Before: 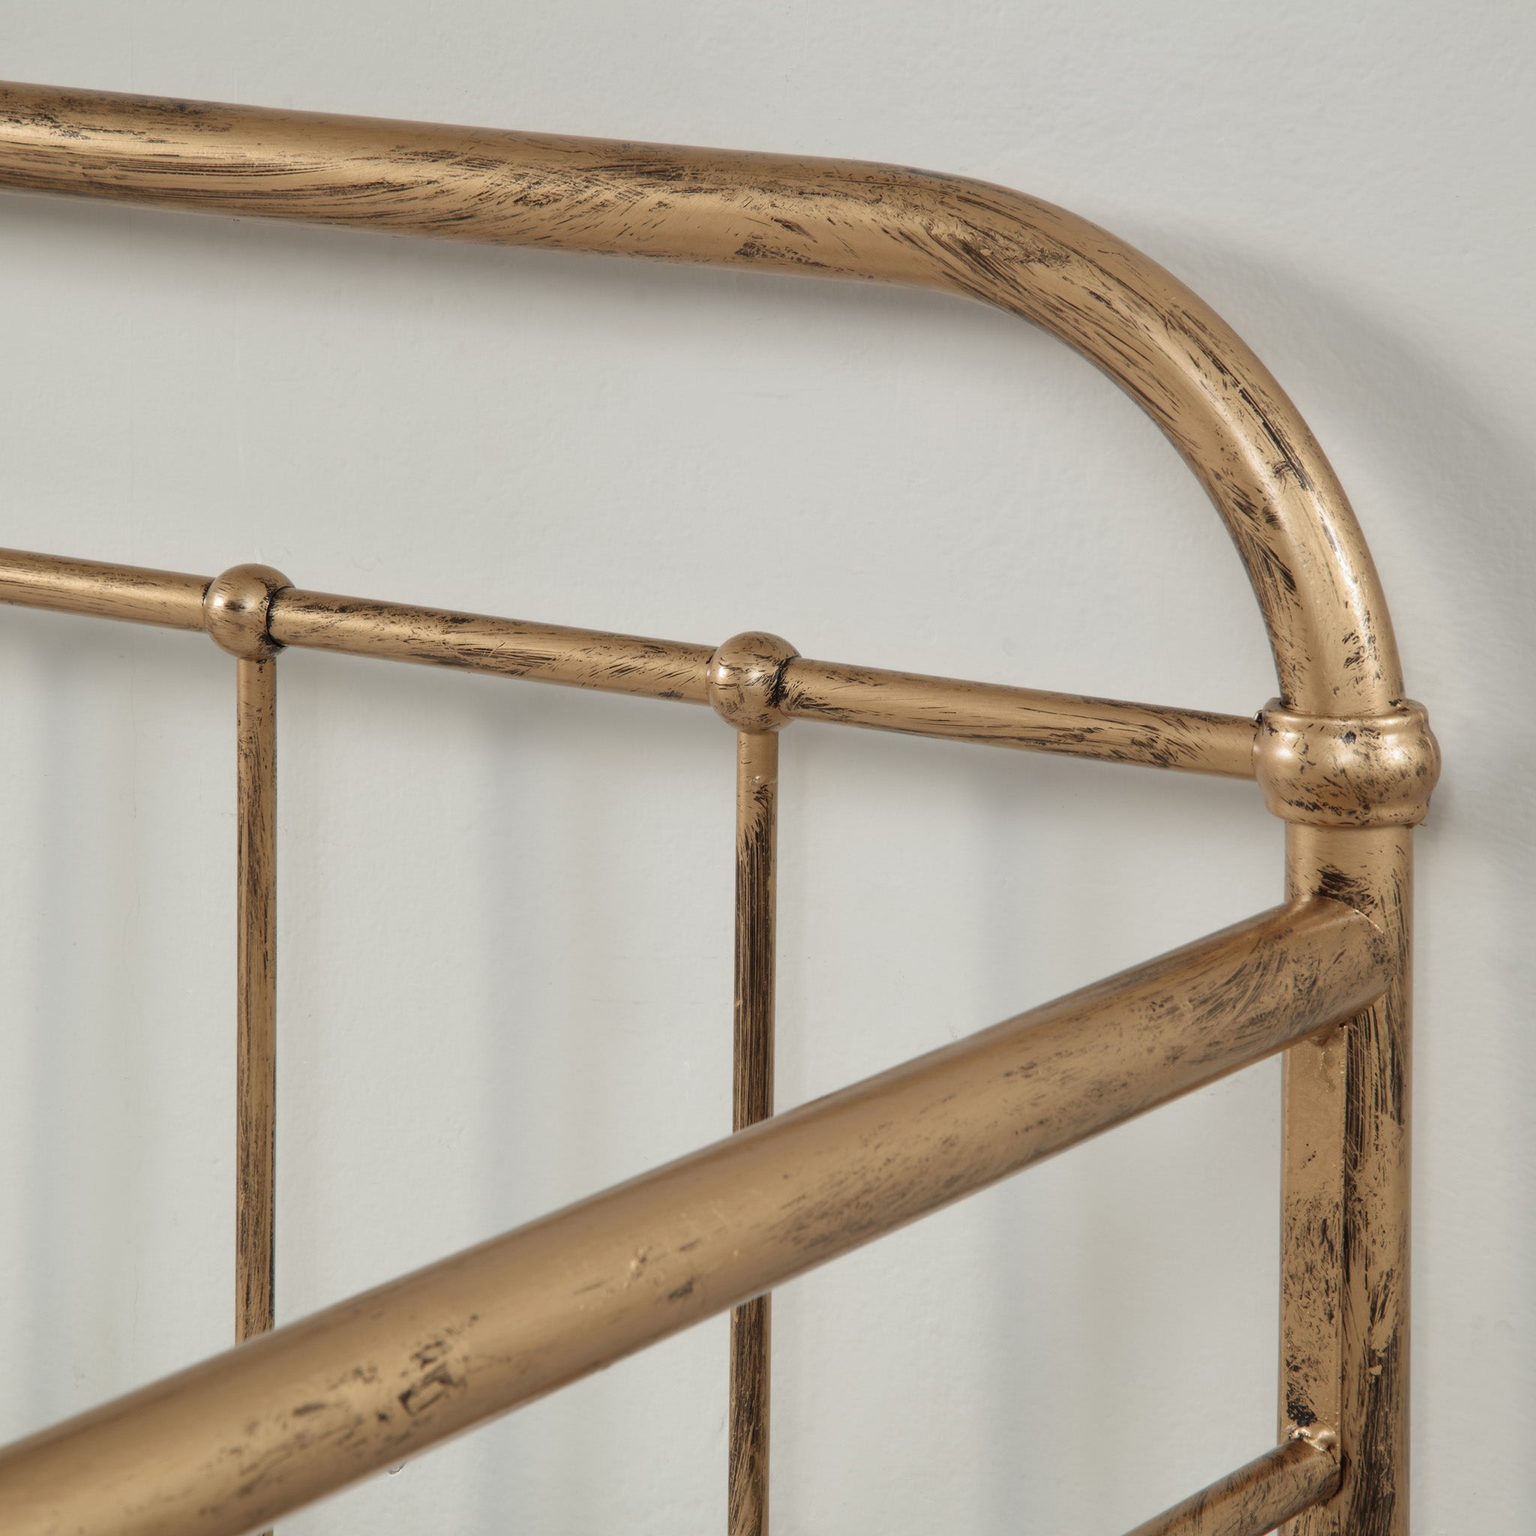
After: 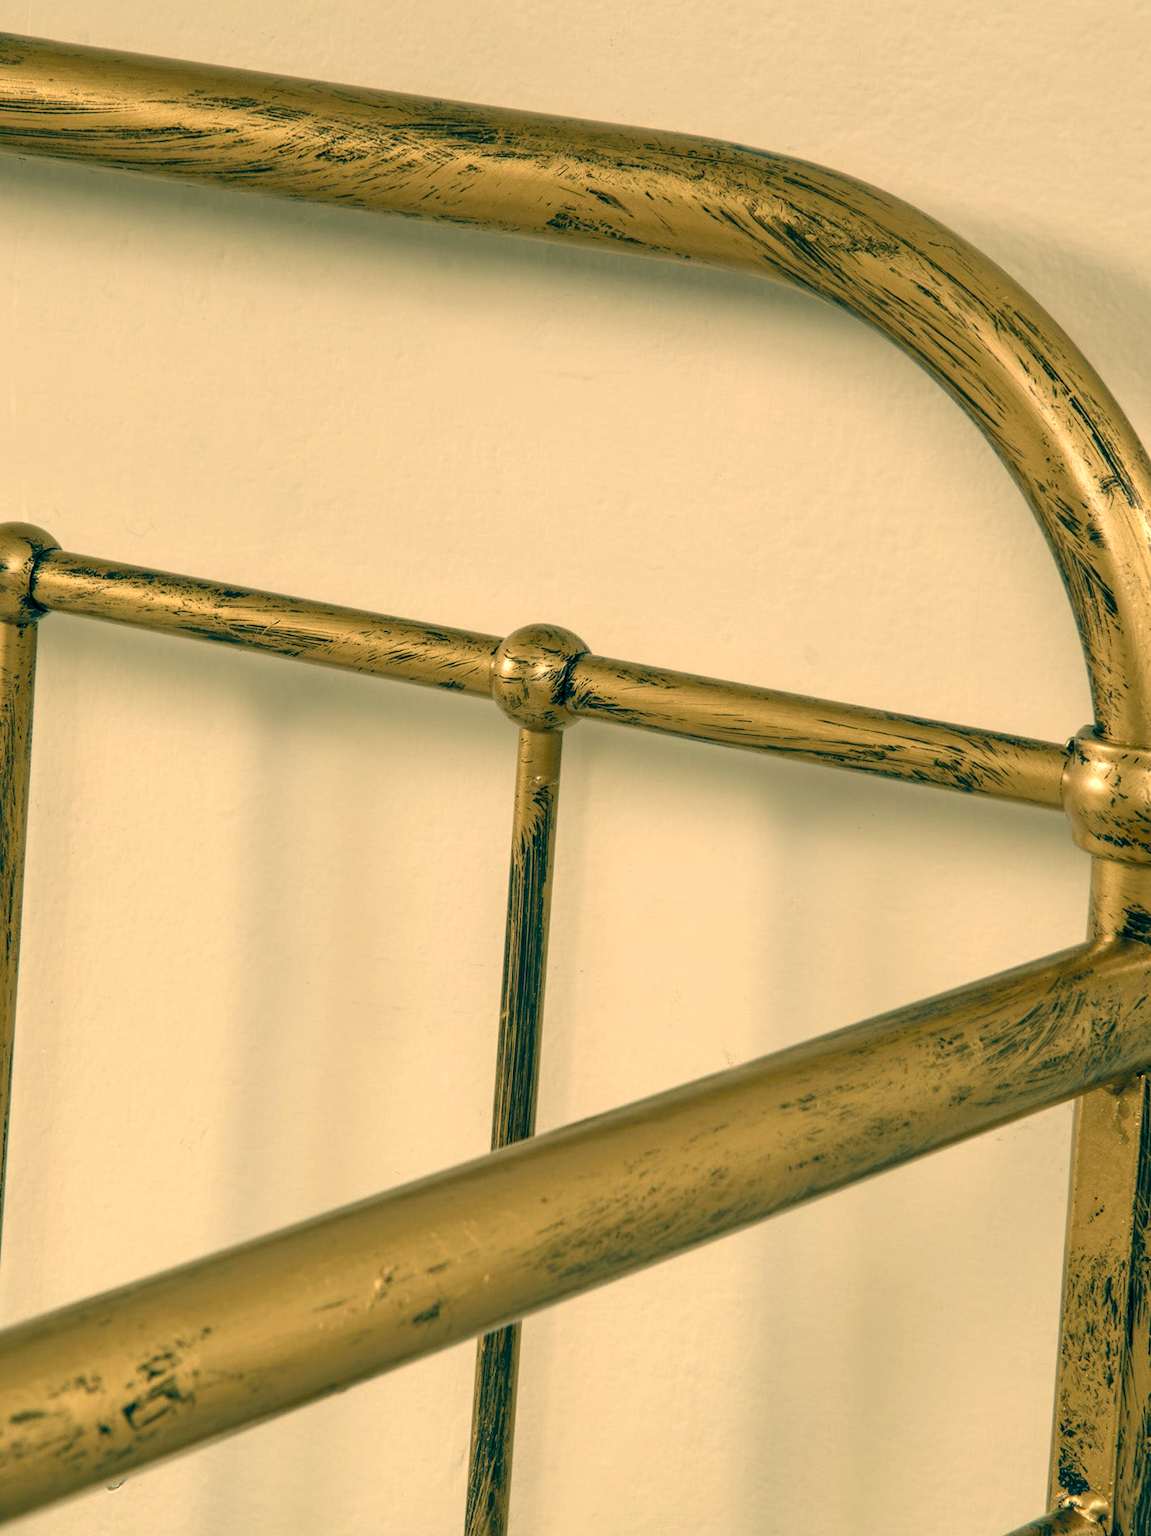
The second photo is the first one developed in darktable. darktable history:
color balance rgb: perceptual saturation grading › global saturation 35%, perceptual saturation grading › highlights -30%, perceptual saturation grading › shadows 35%, perceptual brilliance grading › global brilliance 3%, perceptual brilliance grading › highlights -3%, perceptual brilliance grading › shadows 3%
local contrast: detail 154%
crop and rotate: angle -3.27°, left 14.277%, top 0.028%, right 10.766%, bottom 0.028%
color correction: highlights a* 5.3, highlights b* 24.26, shadows a* -15.58, shadows b* 4.02
color balance: lift [1.006, 0.985, 1.002, 1.015], gamma [1, 0.953, 1.008, 1.047], gain [1.076, 1.13, 1.004, 0.87]
